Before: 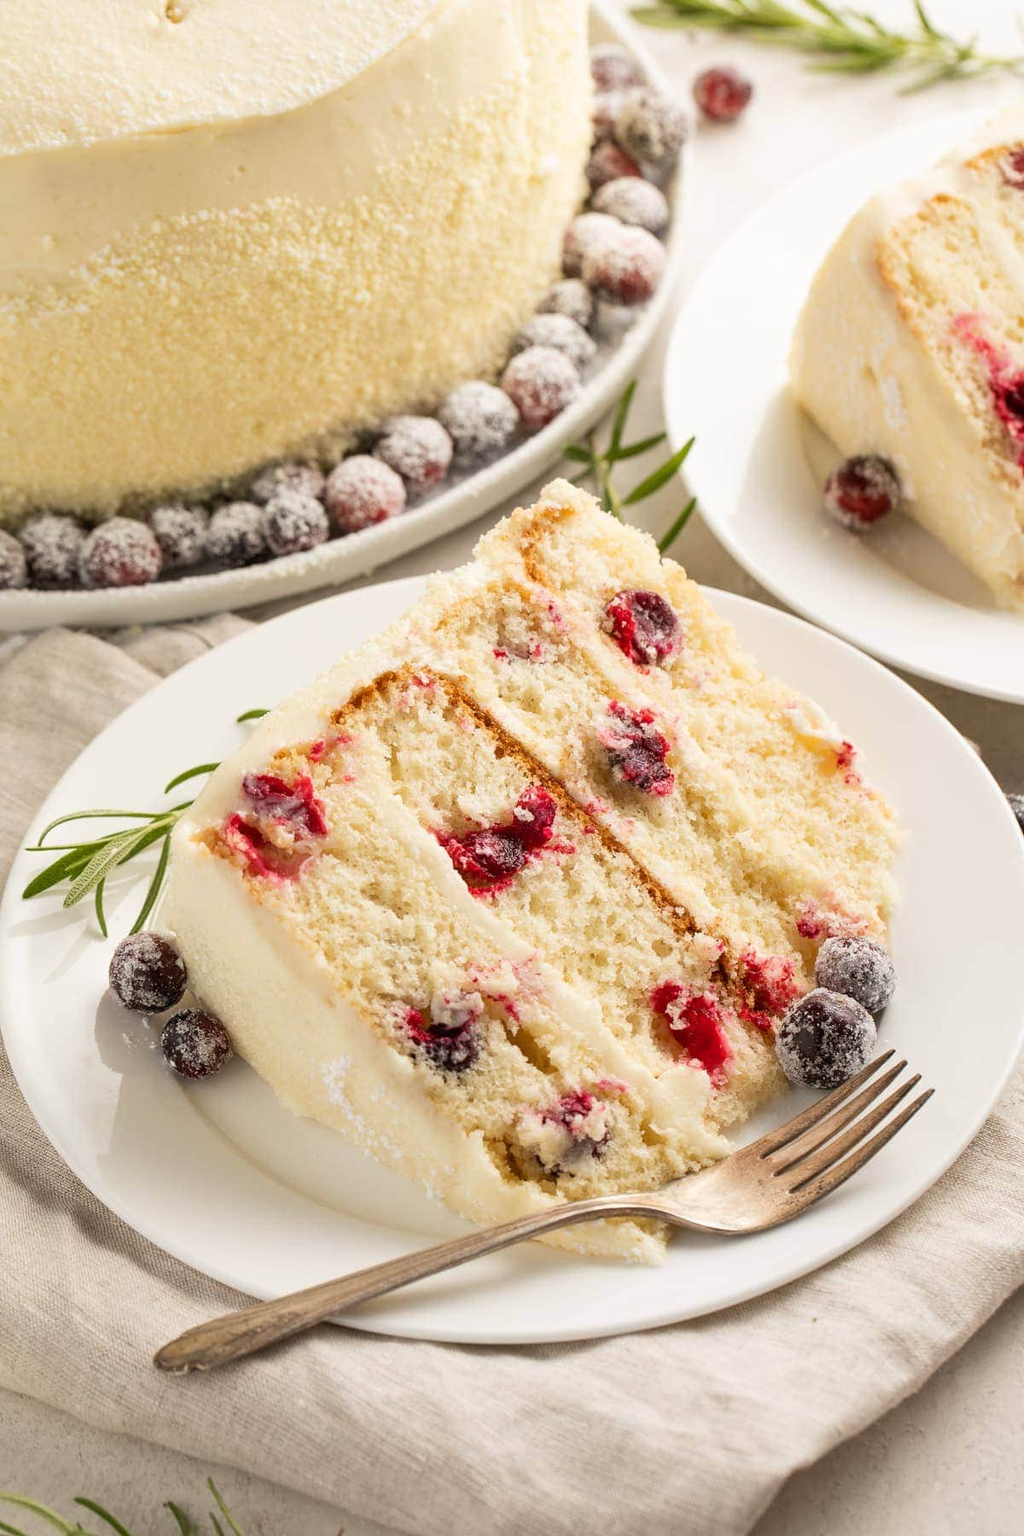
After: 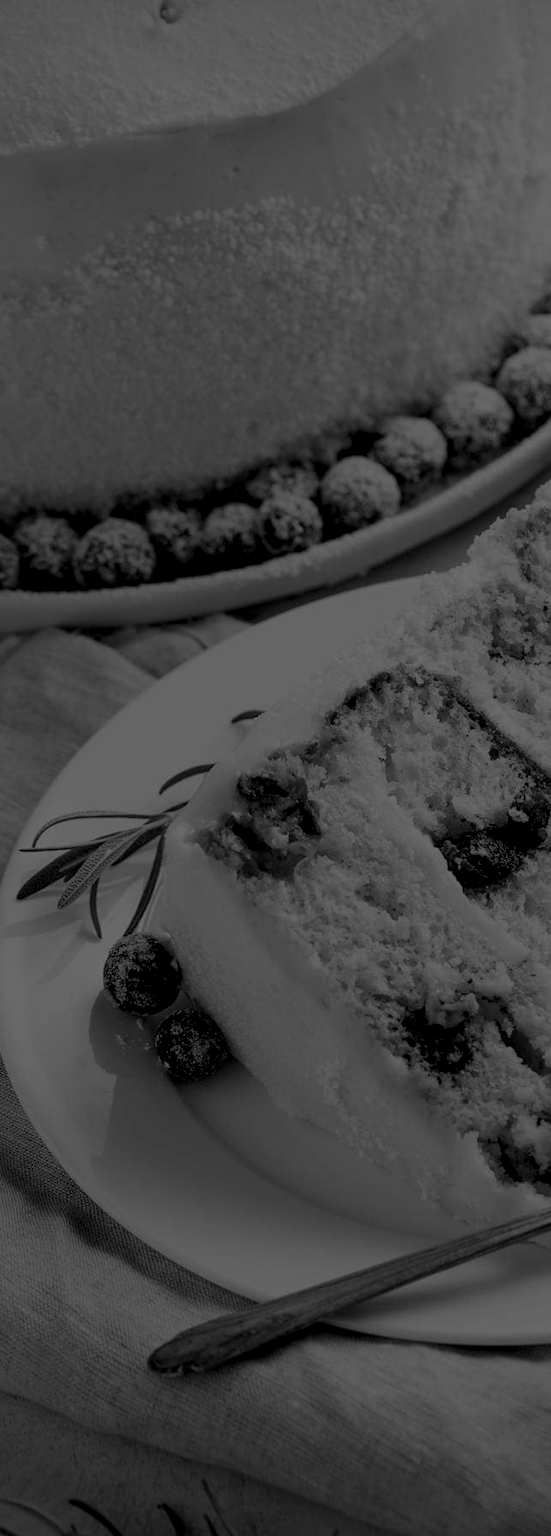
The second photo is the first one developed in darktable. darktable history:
colorize: hue 90°, saturation 19%, lightness 1.59%, version 1
vignetting: unbound false
monochrome: a 14.95, b -89.96
levels: levels [0.129, 0.519, 0.867]
crop: left 0.587%, right 45.588%, bottom 0.086%
